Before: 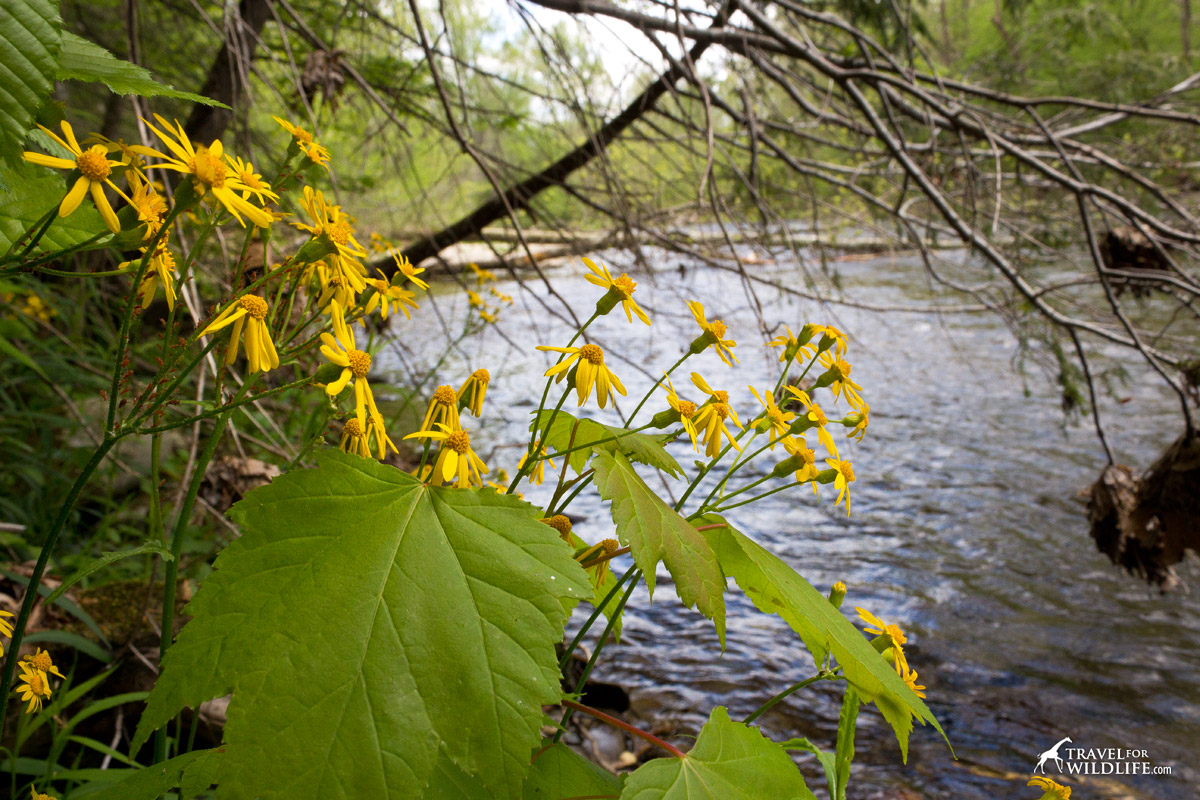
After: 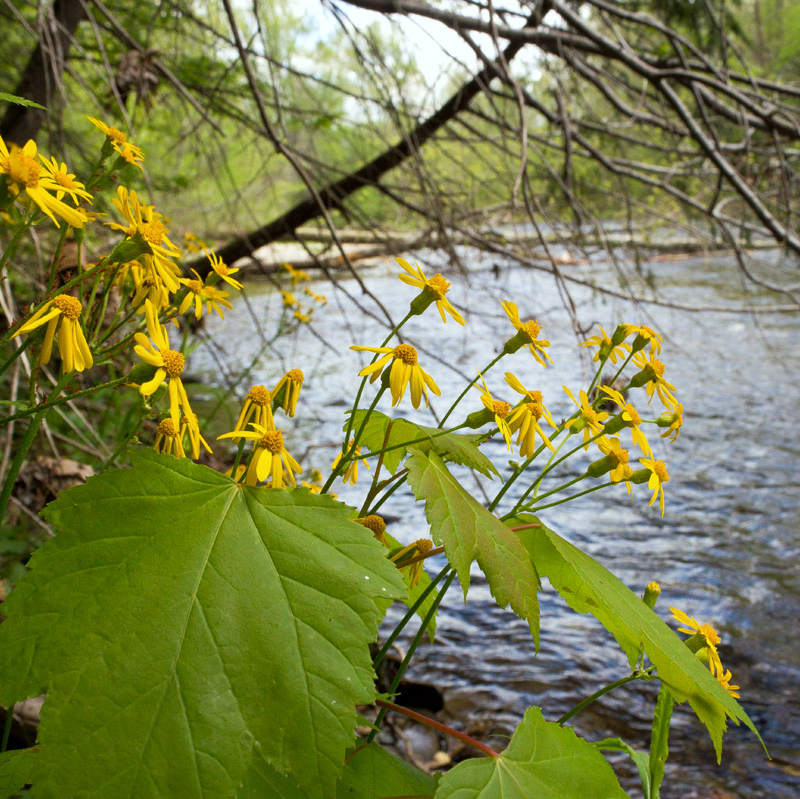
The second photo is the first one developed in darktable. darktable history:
color calibration: illuminant Planckian (black body), x 0.351, y 0.352, temperature 4794.27 K
contrast equalizer: y [[0.5 ×6], [0.5 ×6], [0.5, 0.5, 0.501, 0.545, 0.707, 0.863], [0 ×6], [0 ×6]]
crop and rotate: left 15.546%, right 17.787%
